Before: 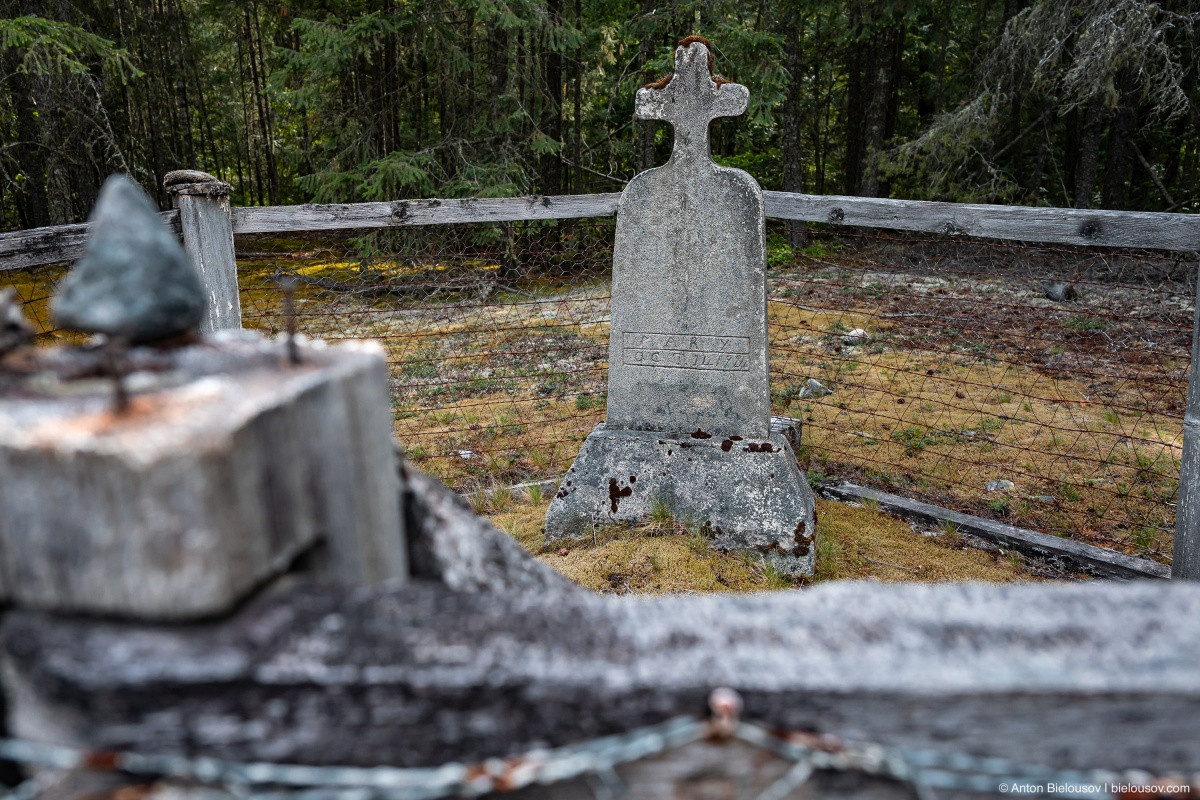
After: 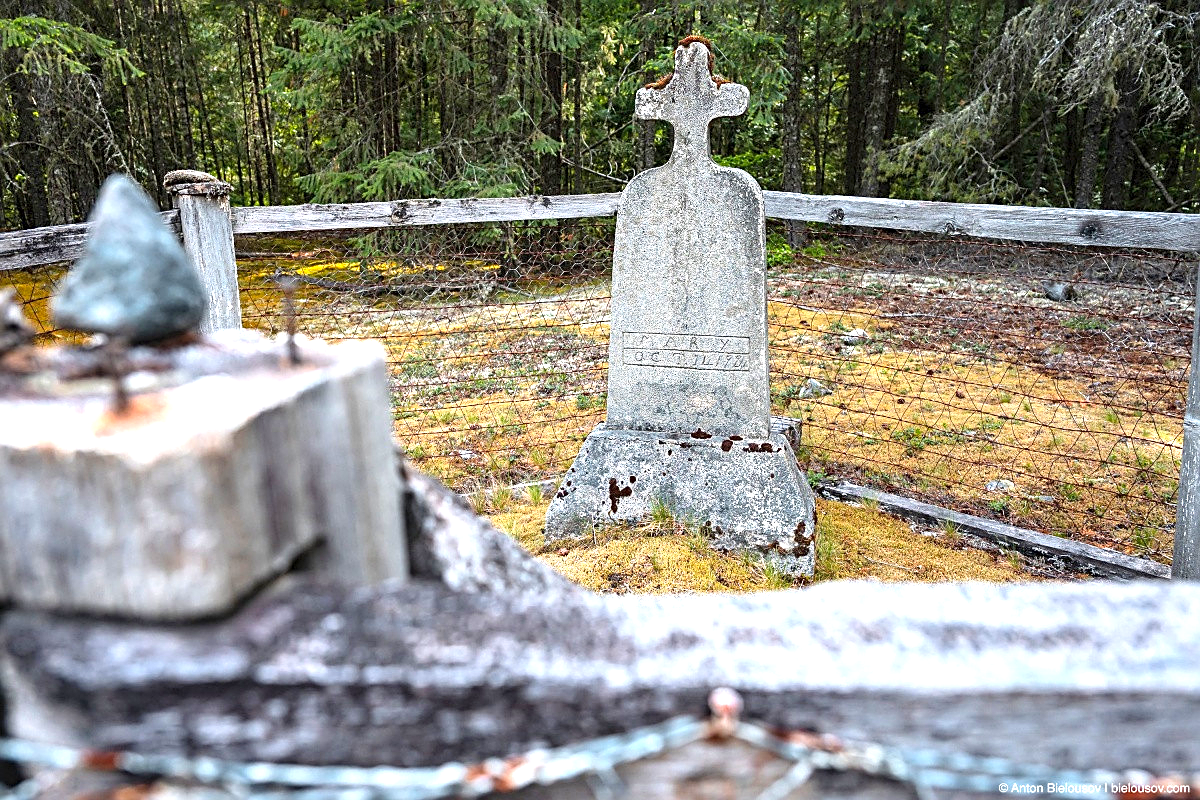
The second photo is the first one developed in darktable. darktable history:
exposure: exposure 1.25 EV, compensate exposure bias true, compensate highlight preservation false
contrast brightness saturation: contrast 0.07, brightness 0.08, saturation 0.18
sharpen: on, module defaults
